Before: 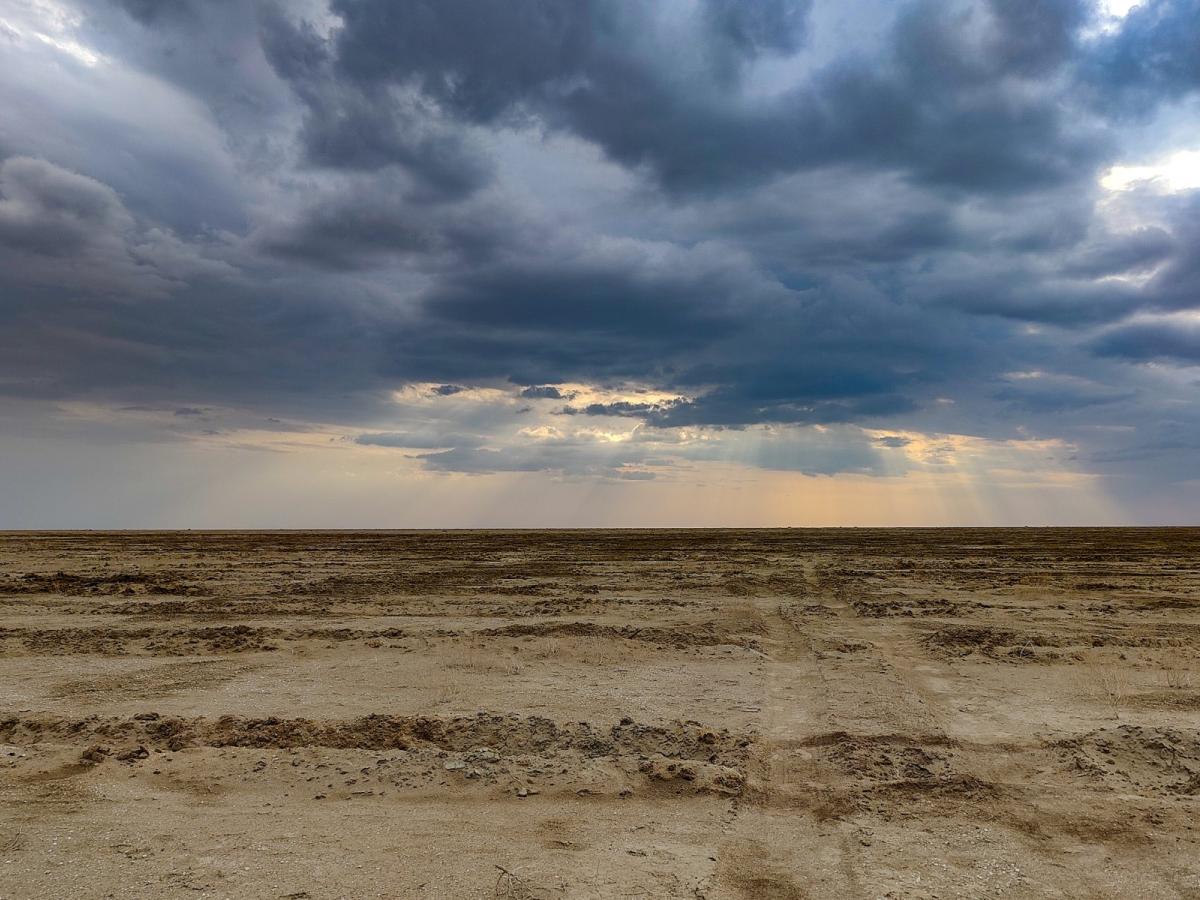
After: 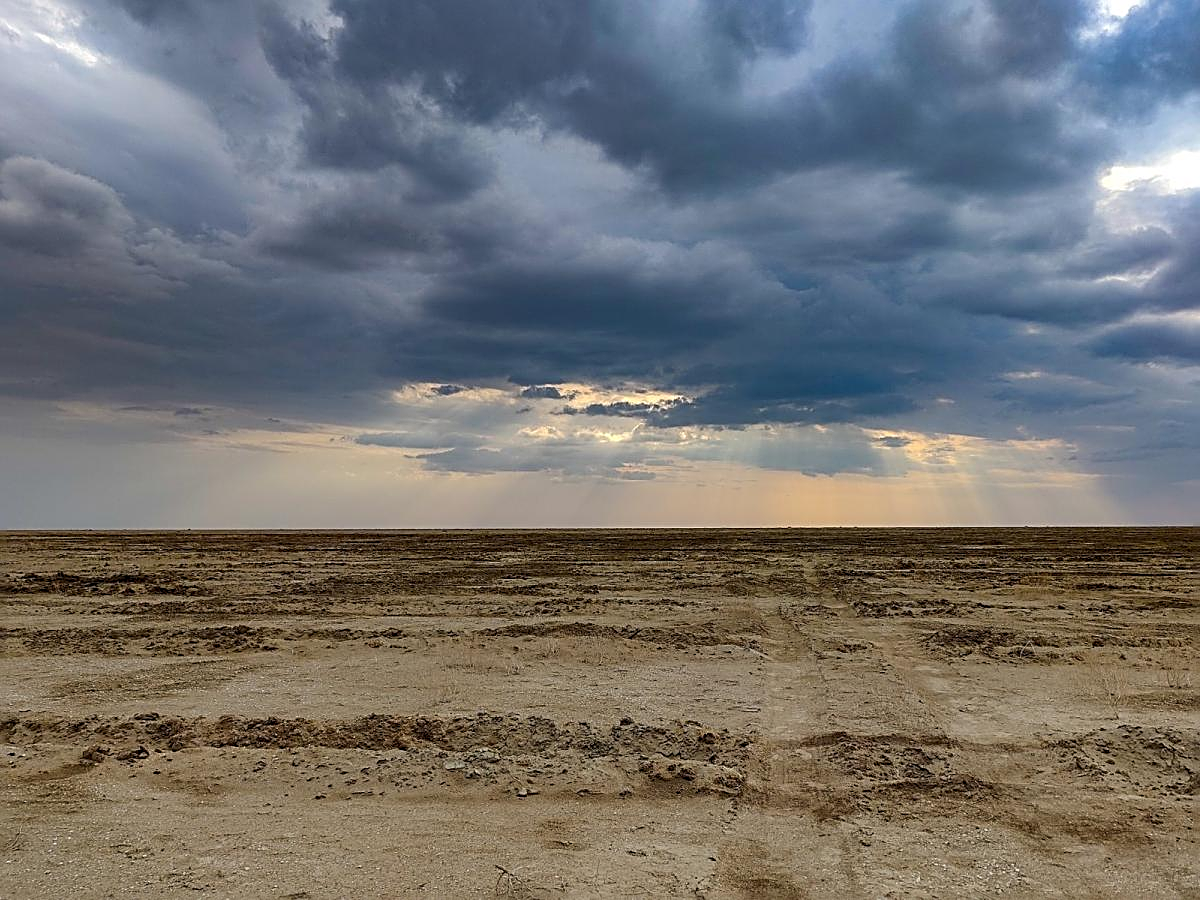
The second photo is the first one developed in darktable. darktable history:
color balance rgb: on, module defaults
sharpen: radius 2.531, amount 0.628
